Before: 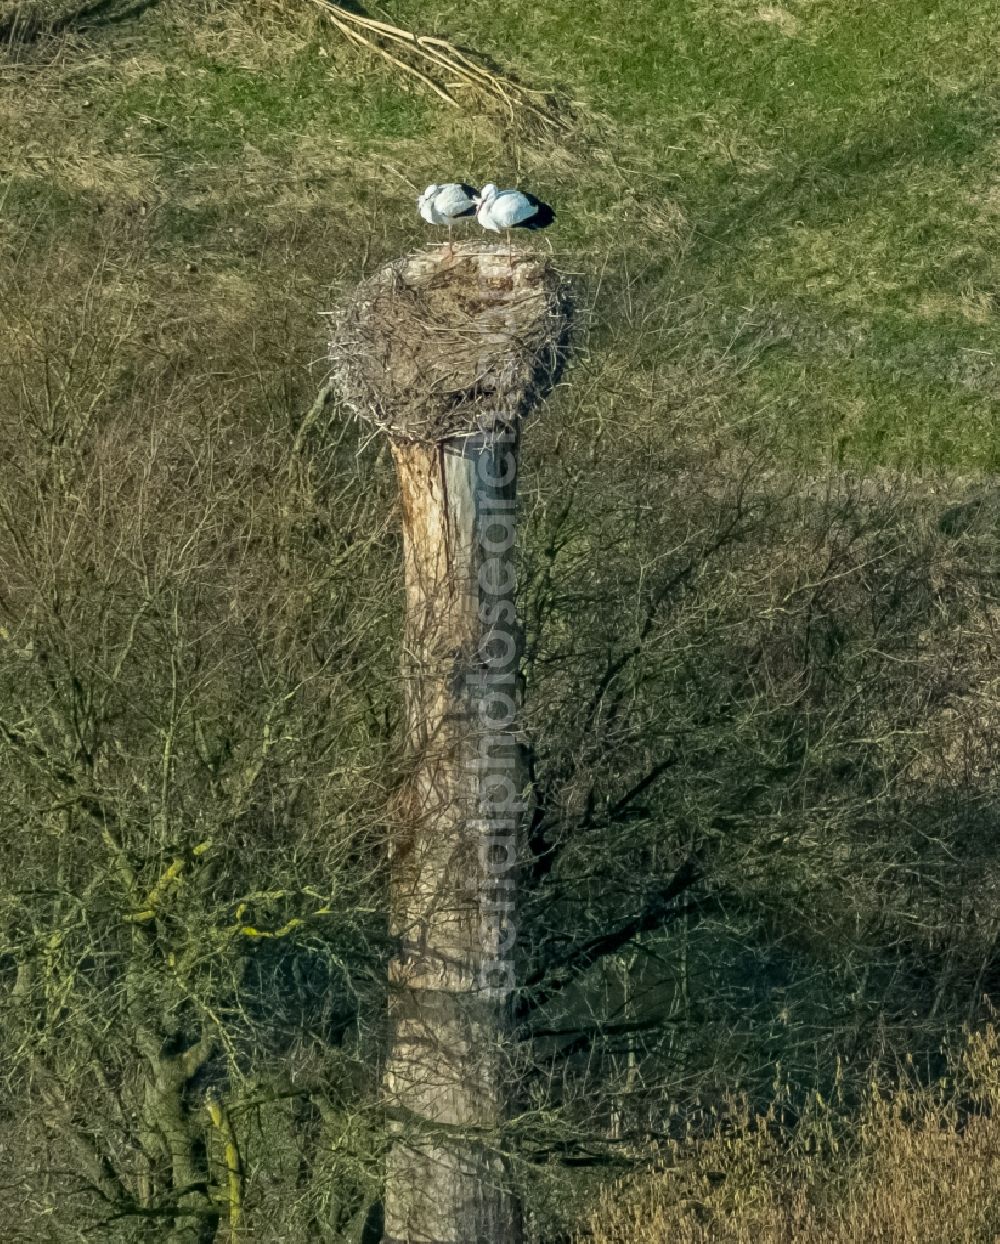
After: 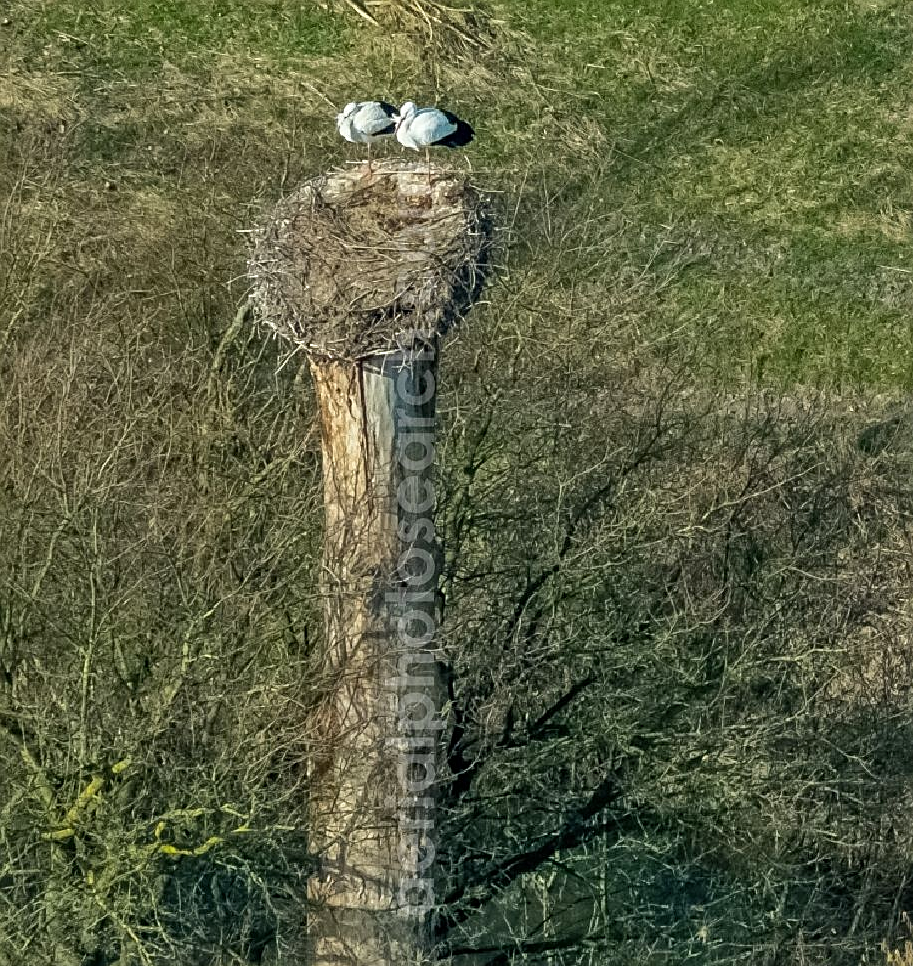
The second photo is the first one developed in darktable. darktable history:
crop: left 8.155%, top 6.611%, bottom 15.385%
sharpen: on, module defaults
shadows and highlights: soften with gaussian
